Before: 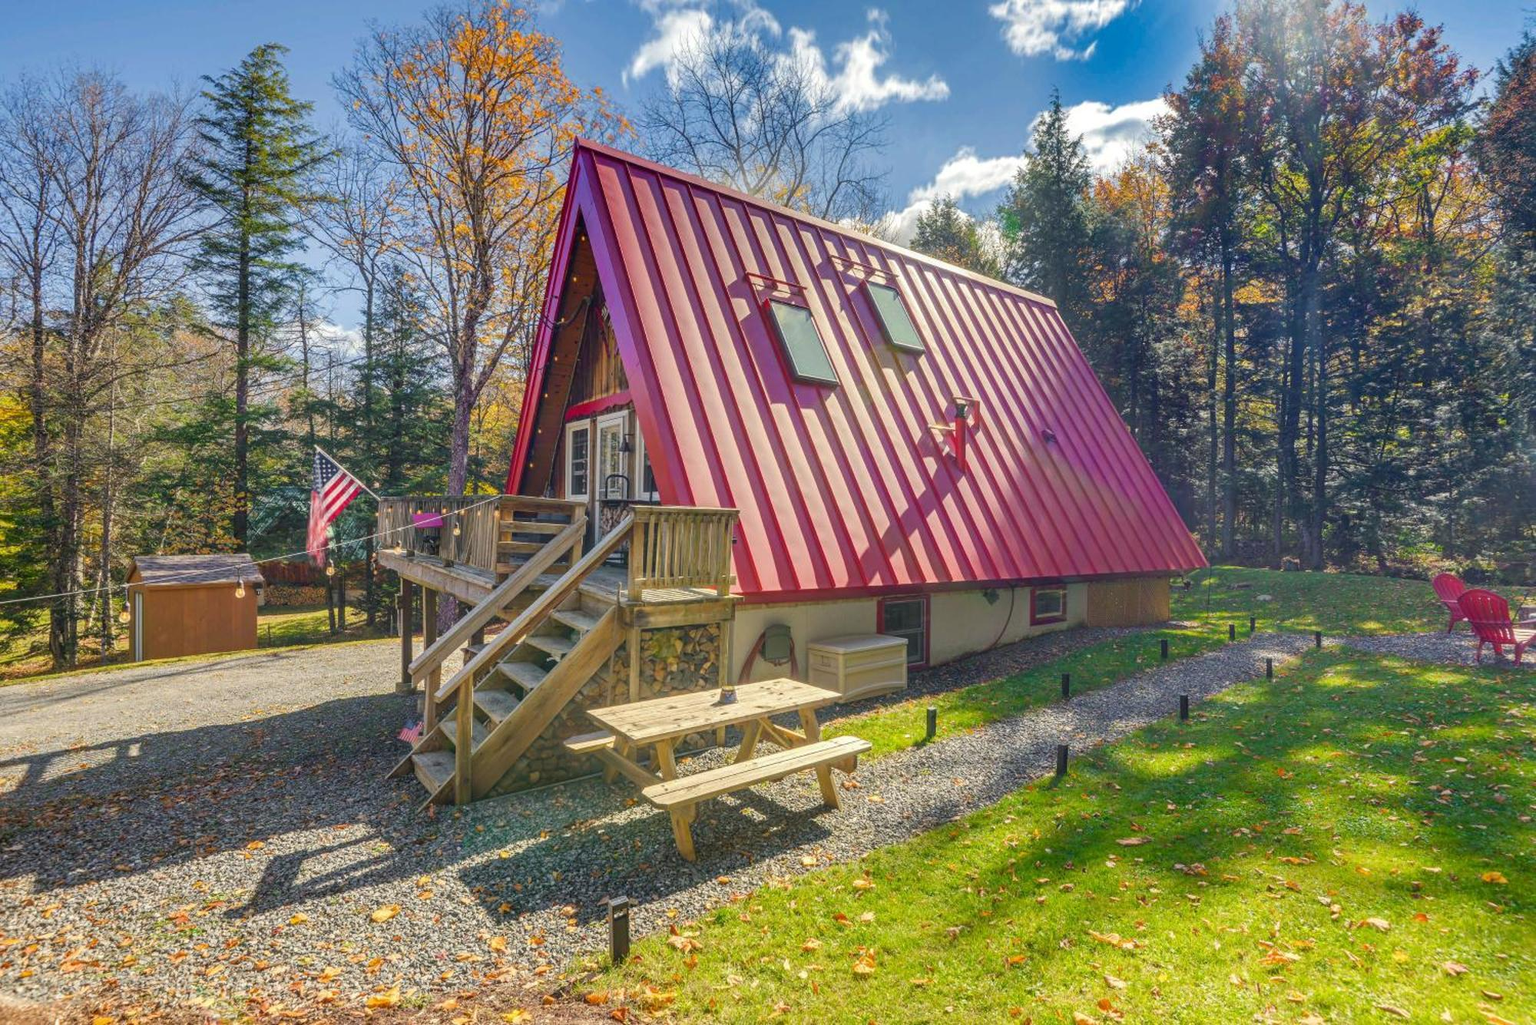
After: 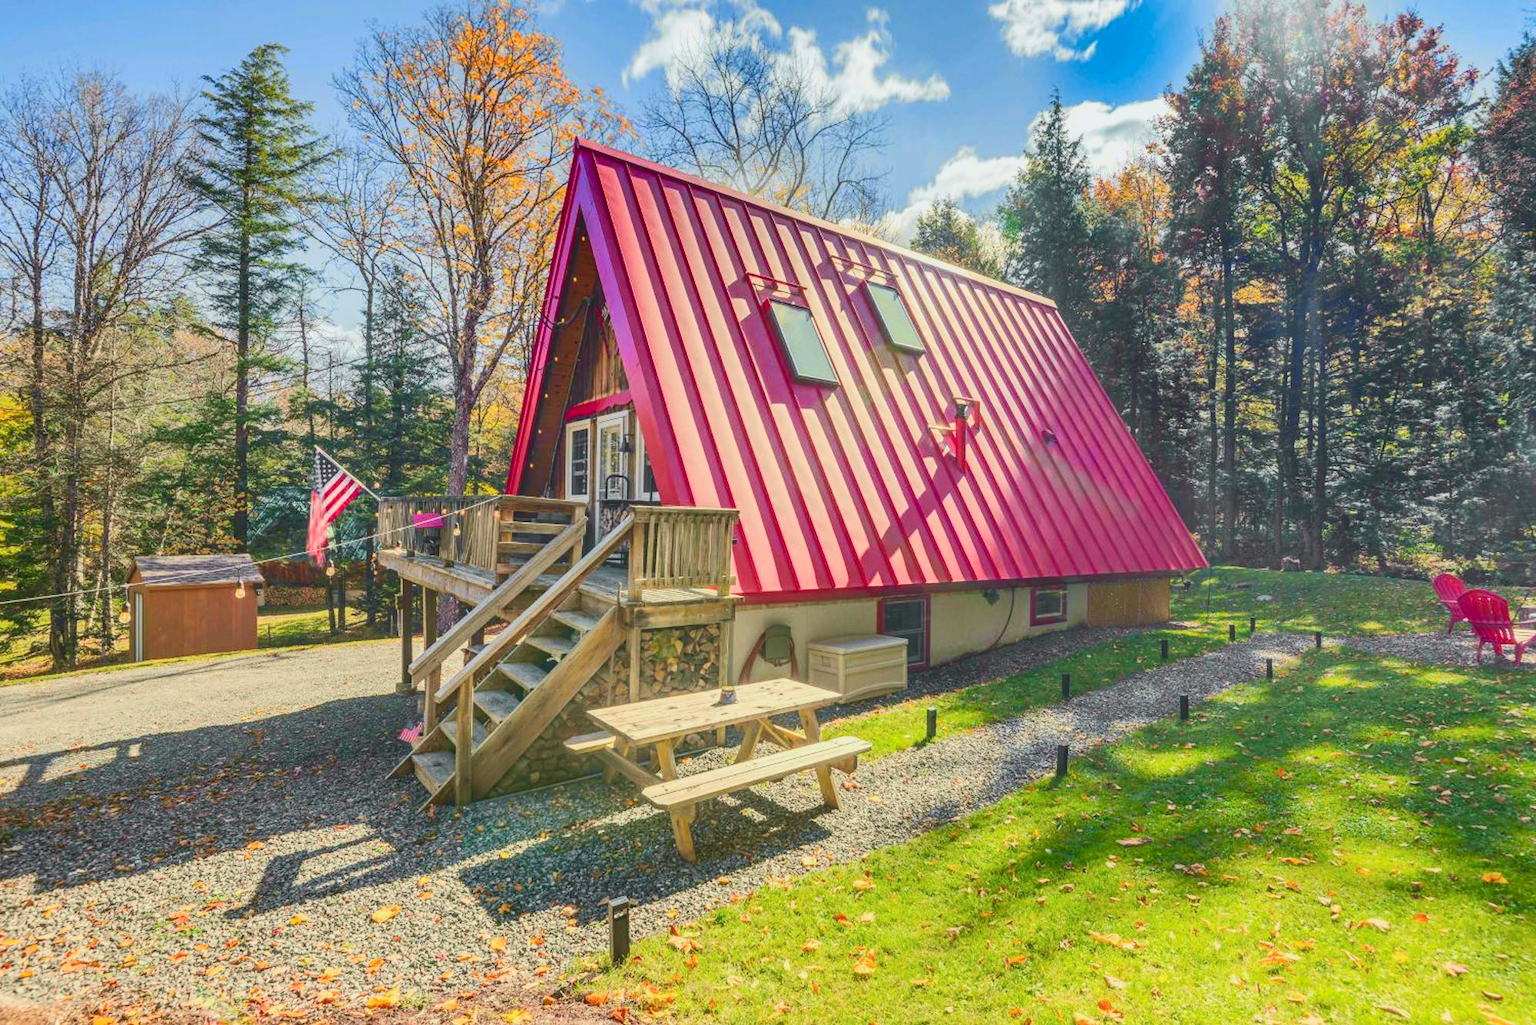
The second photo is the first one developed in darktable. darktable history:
tone curve: curves: ch0 [(0, 0.11) (0.181, 0.223) (0.405, 0.46) (0.456, 0.528) (0.634, 0.728) (0.877, 0.89) (0.984, 0.935)]; ch1 [(0, 0.052) (0.443, 0.43) (0.492, 0.485) (0.566, 0.579) (0.595, 0.625) (0.608, 0.654) (0.65, 0.708) (1, 0.961)]; ch2 [(0, 0) (0.33, 0.301) (0.421, 0.443) (0.447, 0.489) (0.495, 0.492) (0.537, 0.57) (0.586, 0.591) (0.663, 0.686) (1, 1)], color space Lab, independent channels, preserve colors none
